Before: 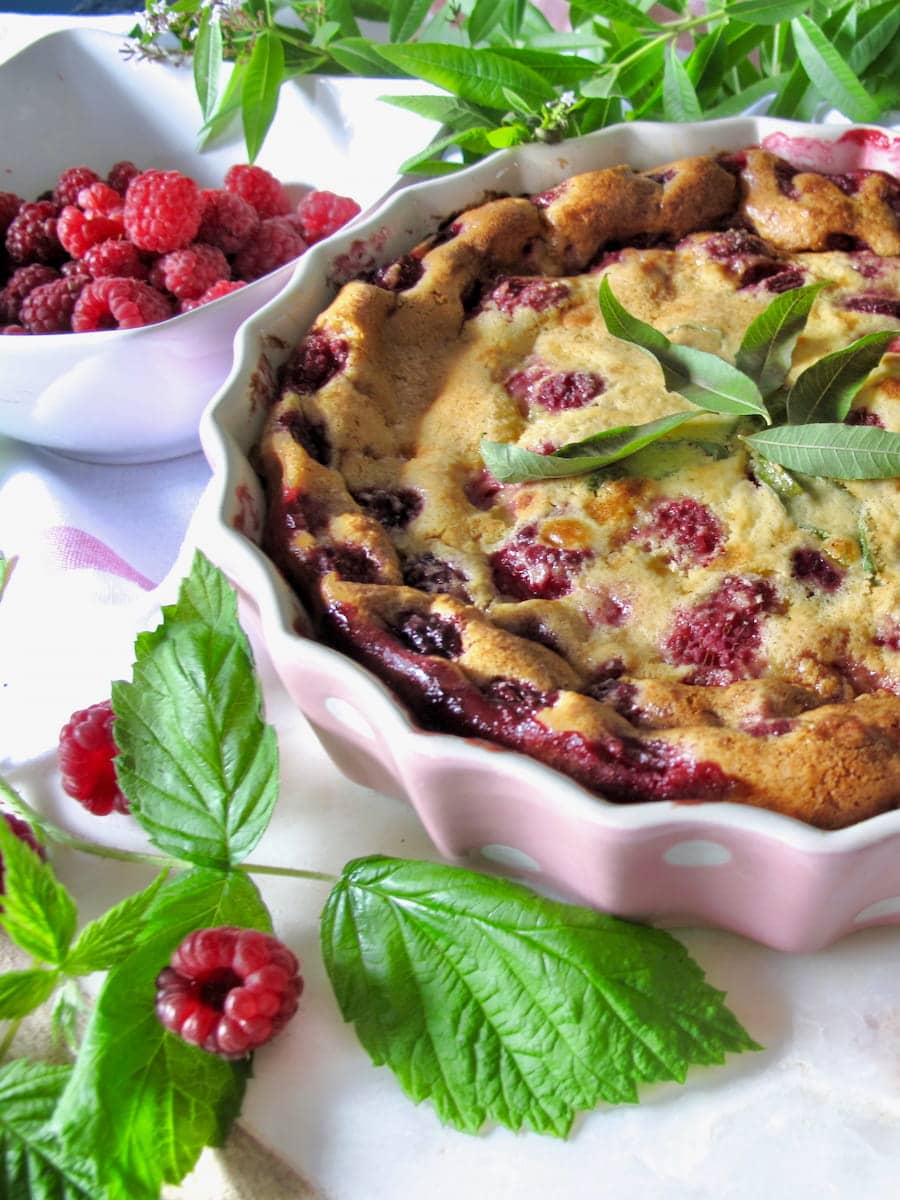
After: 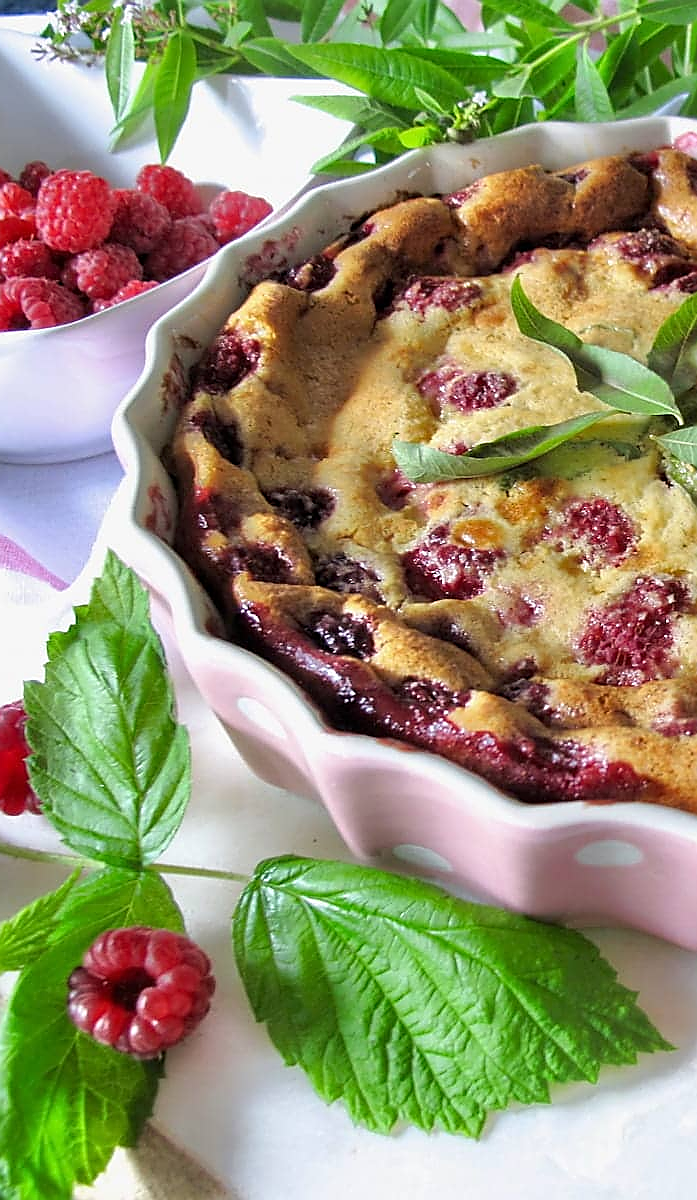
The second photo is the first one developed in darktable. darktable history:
crop: left 9.88%, right 12.664%
sharpen: radius 1.4, amount 1.25, threshold 0.7
